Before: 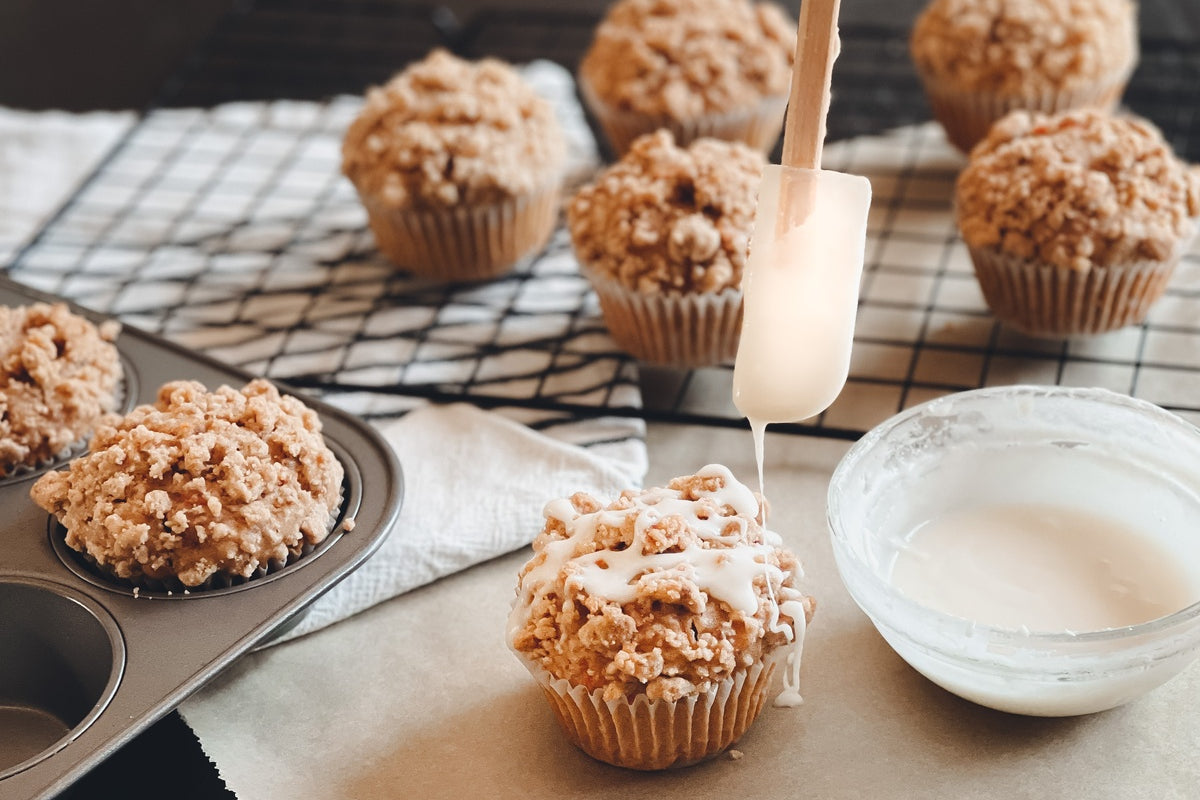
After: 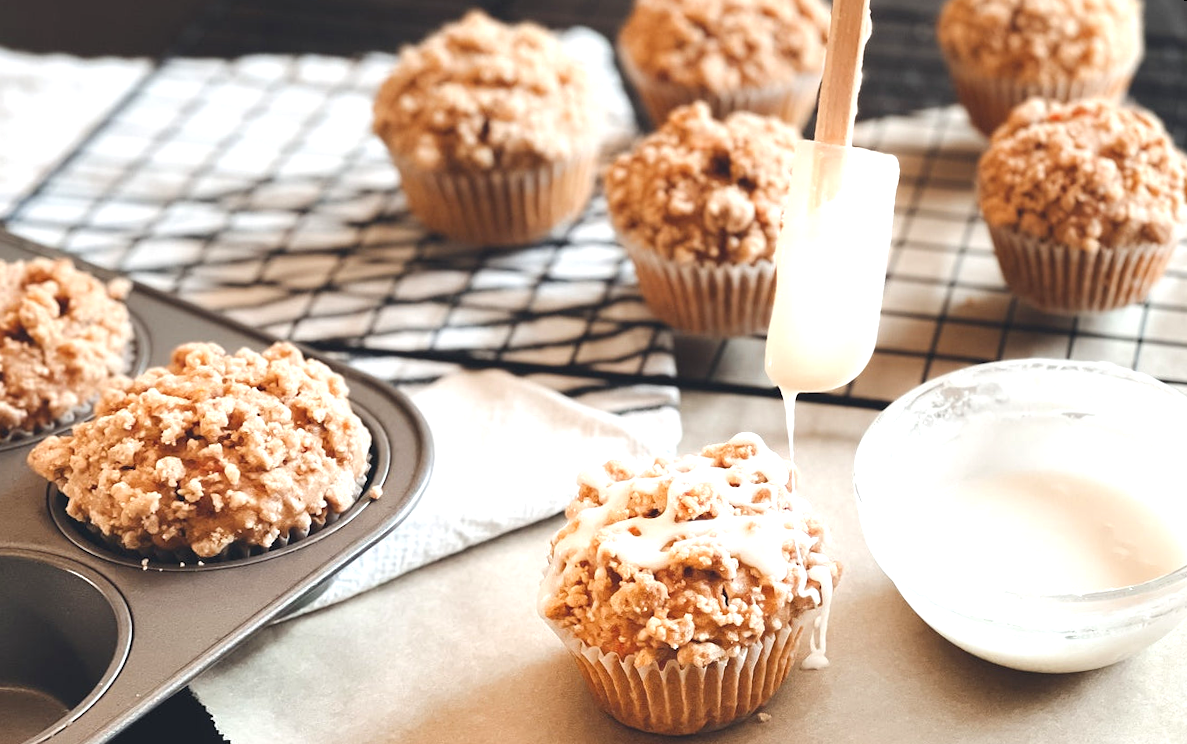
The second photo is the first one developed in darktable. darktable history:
rotate and perspective: rotation 0.679°, lens shift (horizontal) 0.136, crop left 0.009, crop right 0.991, crop top 0.078, crop bottom 0.95
exposure: exposure 0.648 EV, compensate highlight preservation false
